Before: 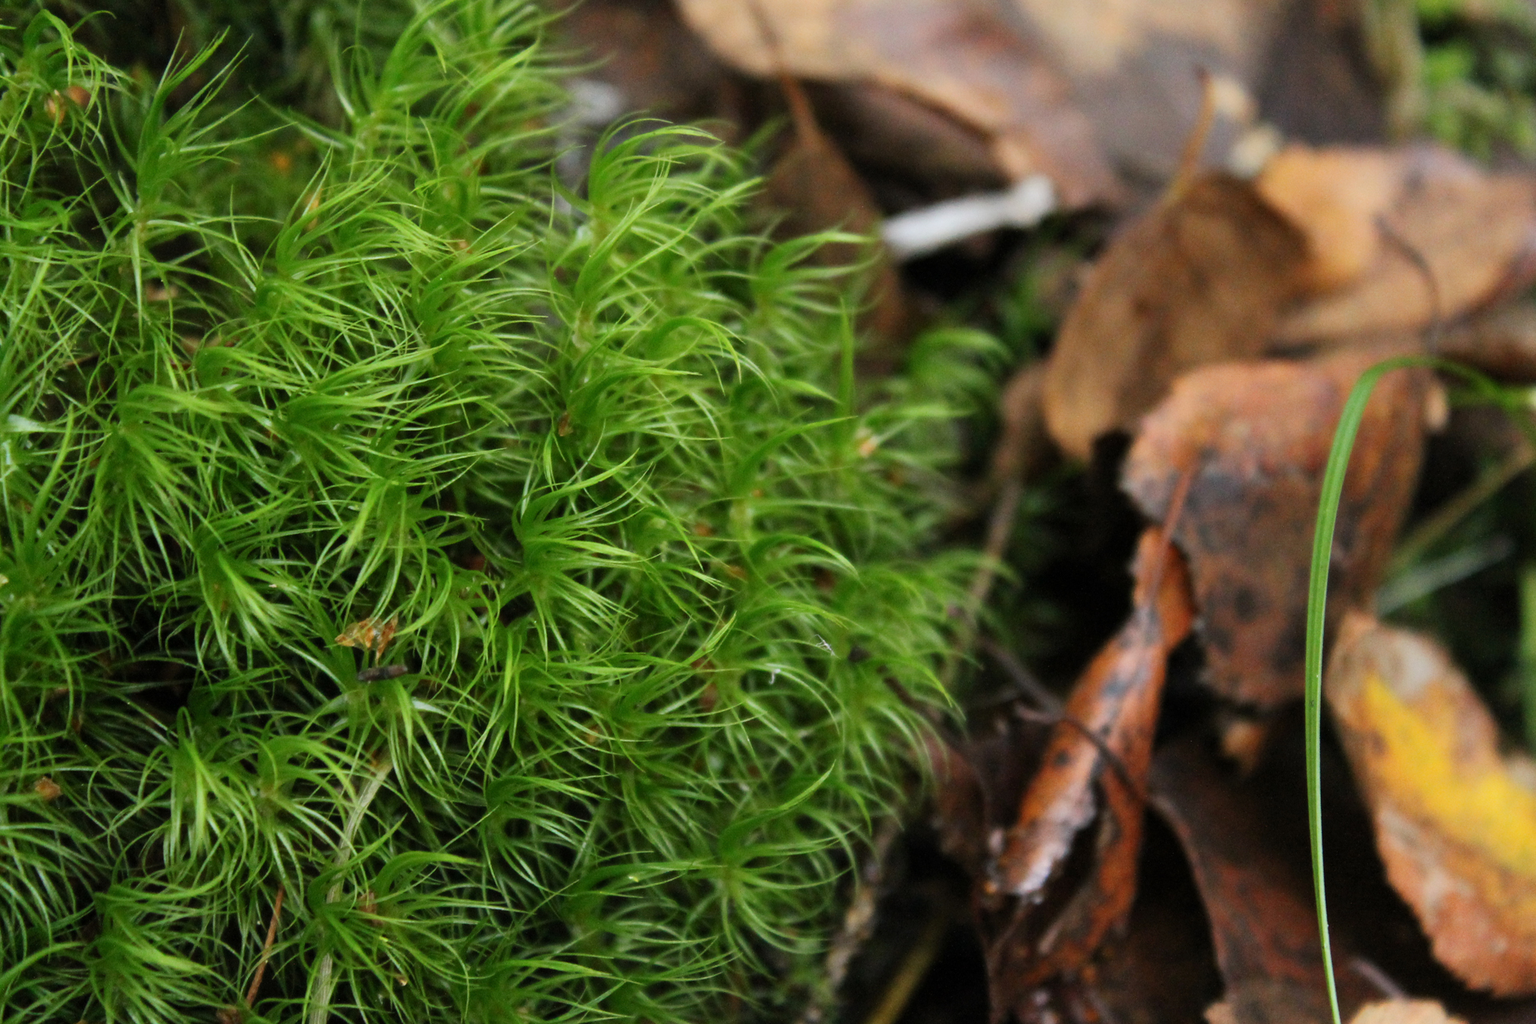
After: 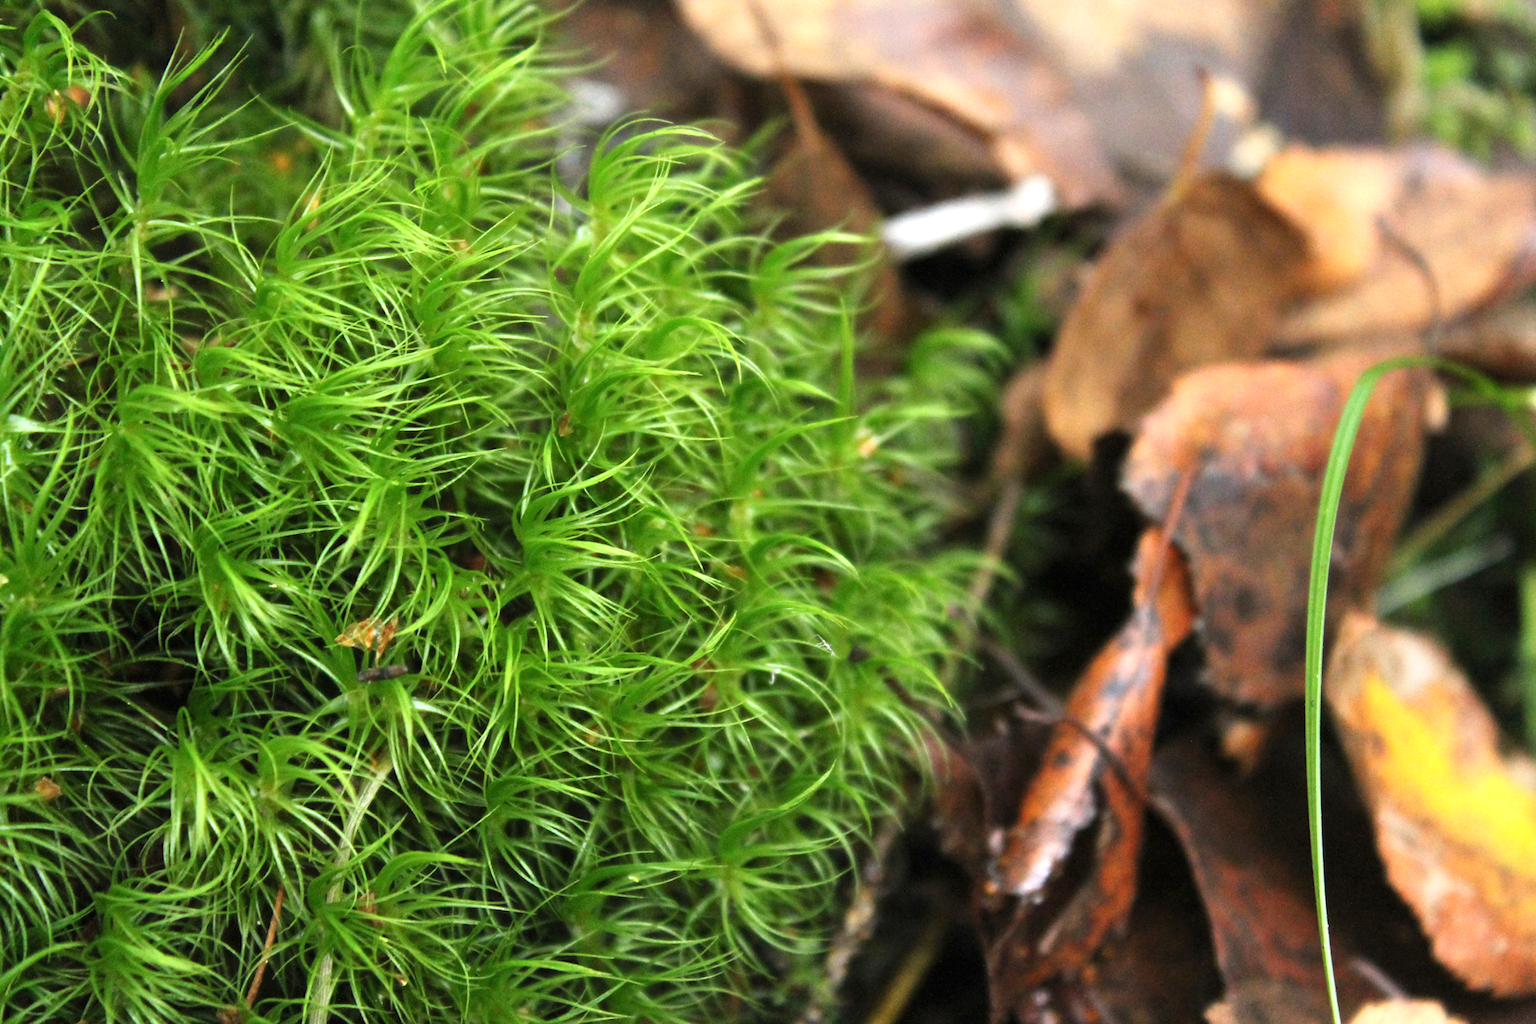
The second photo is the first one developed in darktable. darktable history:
exposure: black level correction 0, exposure 0.891 EV, compensate highlight preservation false
